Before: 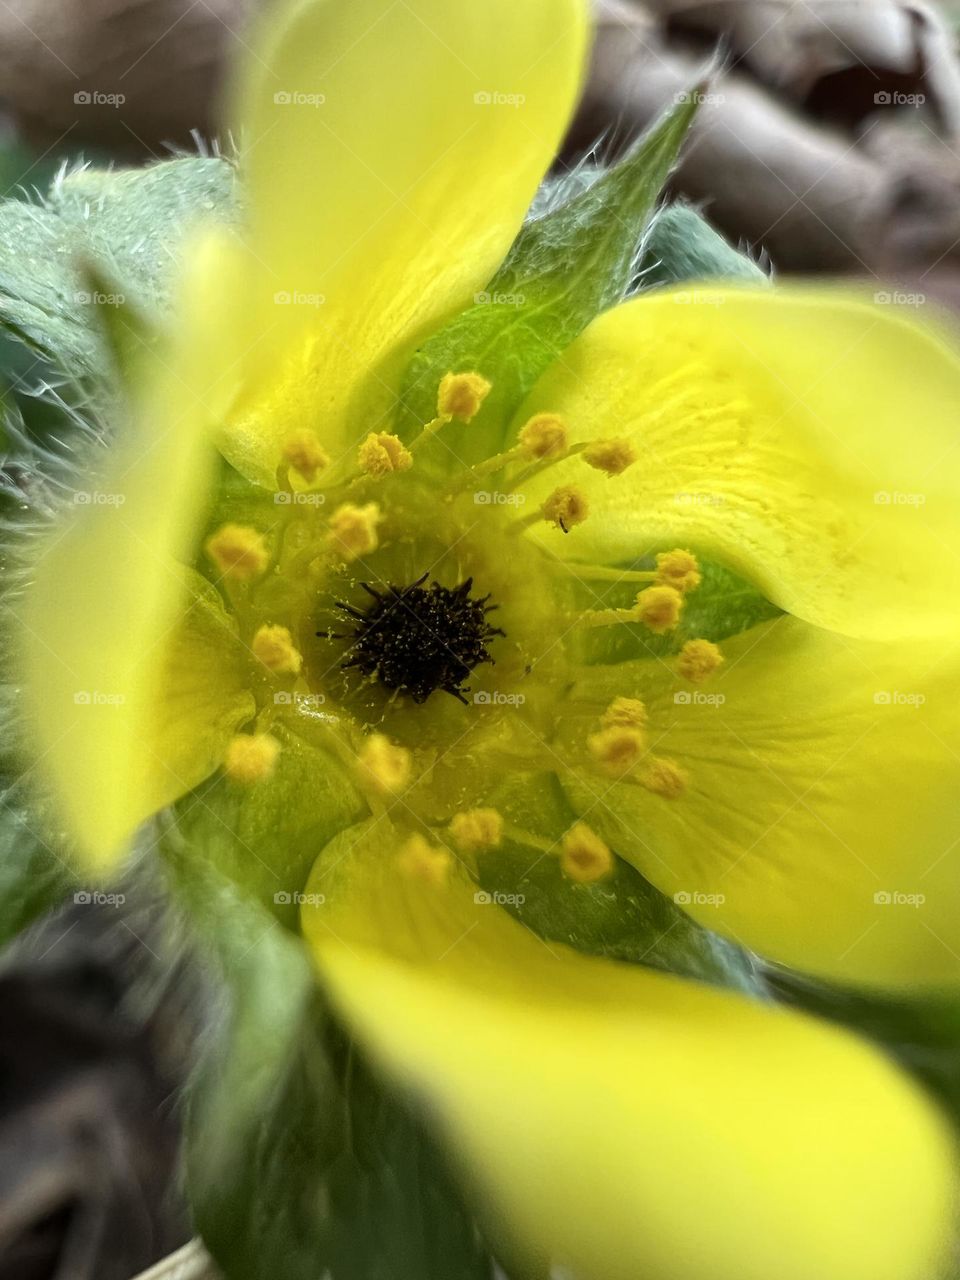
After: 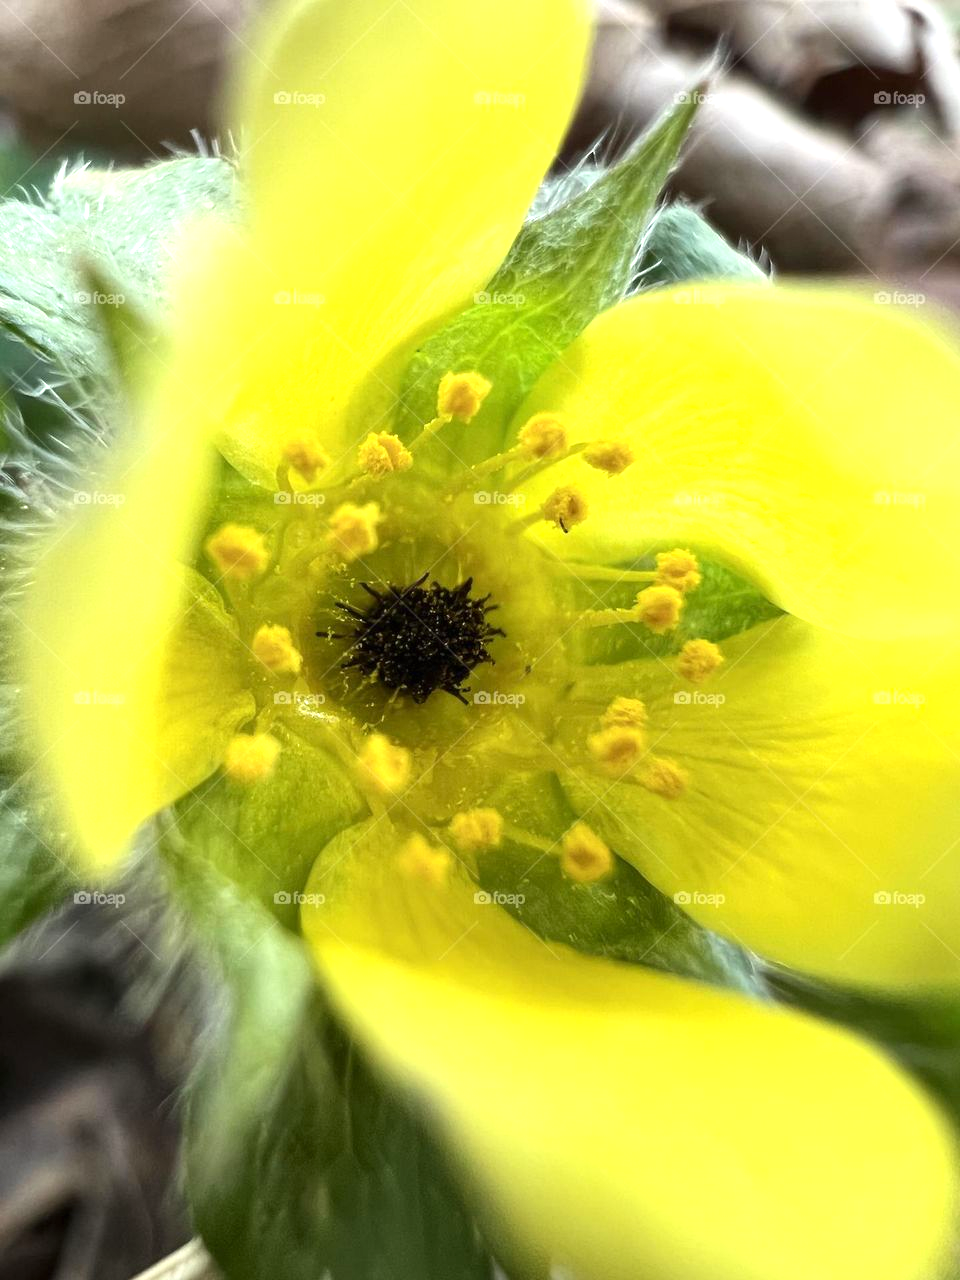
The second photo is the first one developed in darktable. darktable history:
exposure: black level correction 0, exposure 0.692 EV, compensate exposure bias true, compensate highlight preservation false
contrast brightness saturation: contrast 0.095, brightness 0.014, saturation 0.025
